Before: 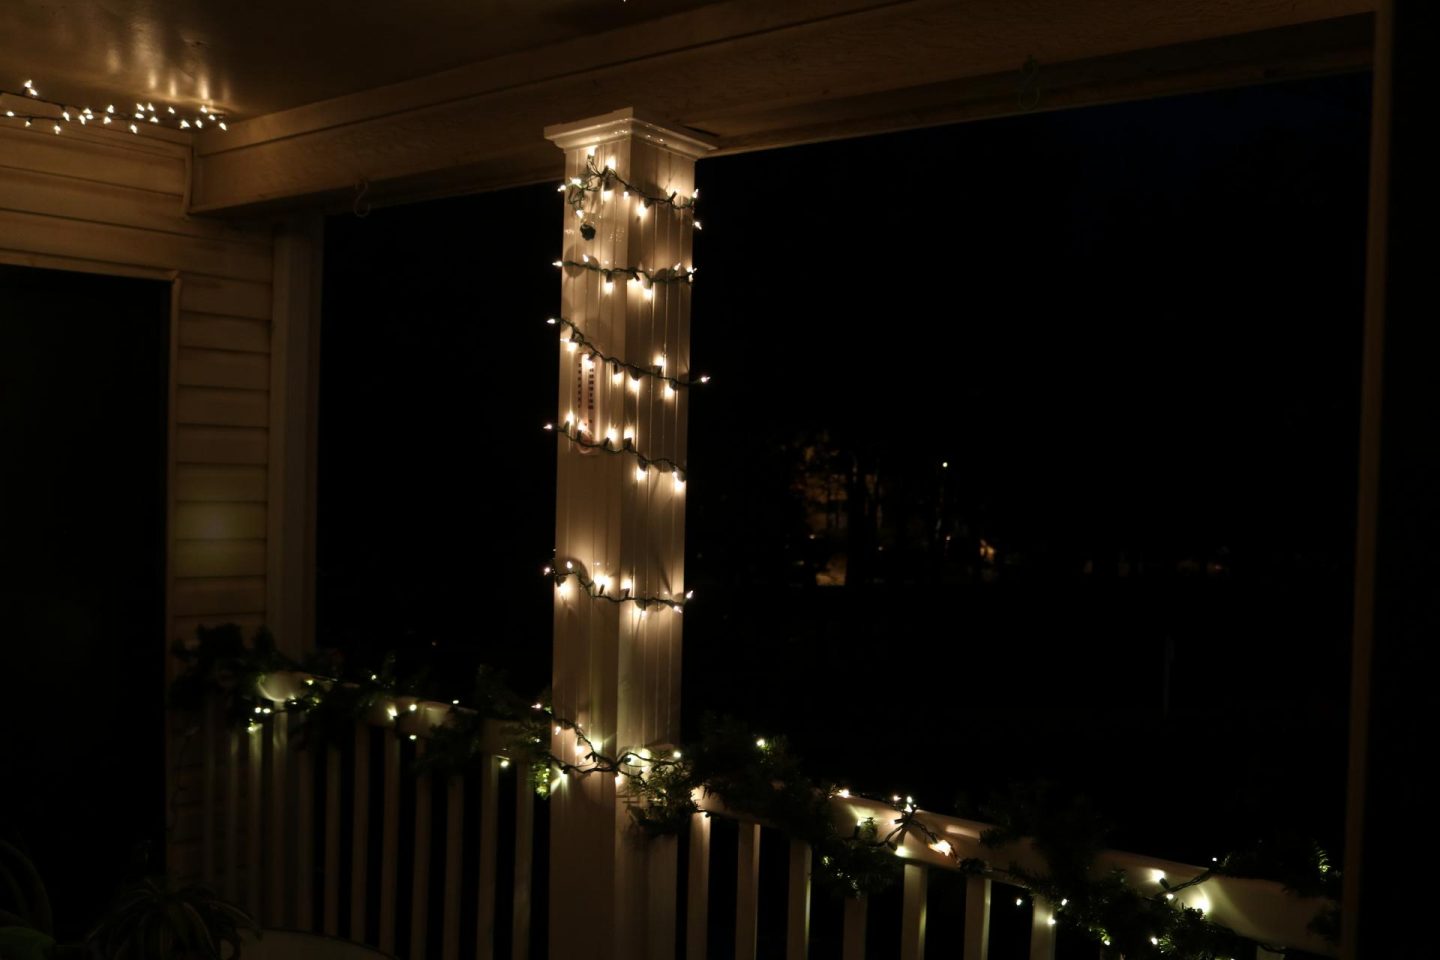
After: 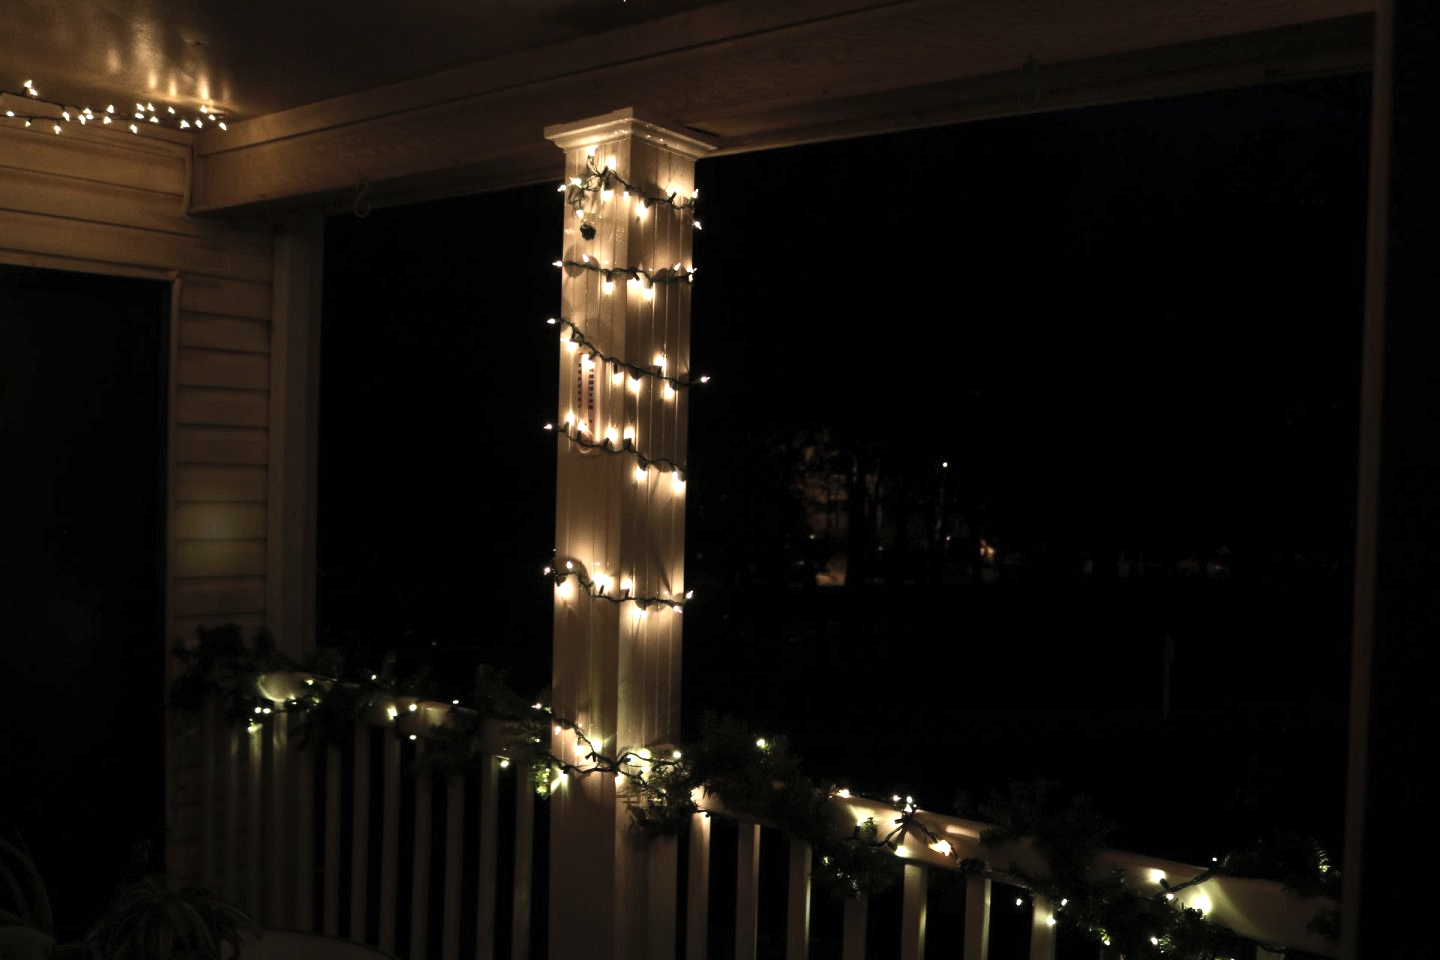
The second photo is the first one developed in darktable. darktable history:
tone equalizer: -8 EV -0.75 EV, -7 EV -0.7 EV, -6 EV -0.6 EV, -5 EV -0.4 EV, -3 EV 0.4 EV, -2 EV 0.6 EV, -1 EV 0.7 EV, +0 EV 0.75 EV, edges refinement/feathering 500, mask exposure compensation -1.57 EV, preserve details no
contrast brightness saturation: brightness 0.13
